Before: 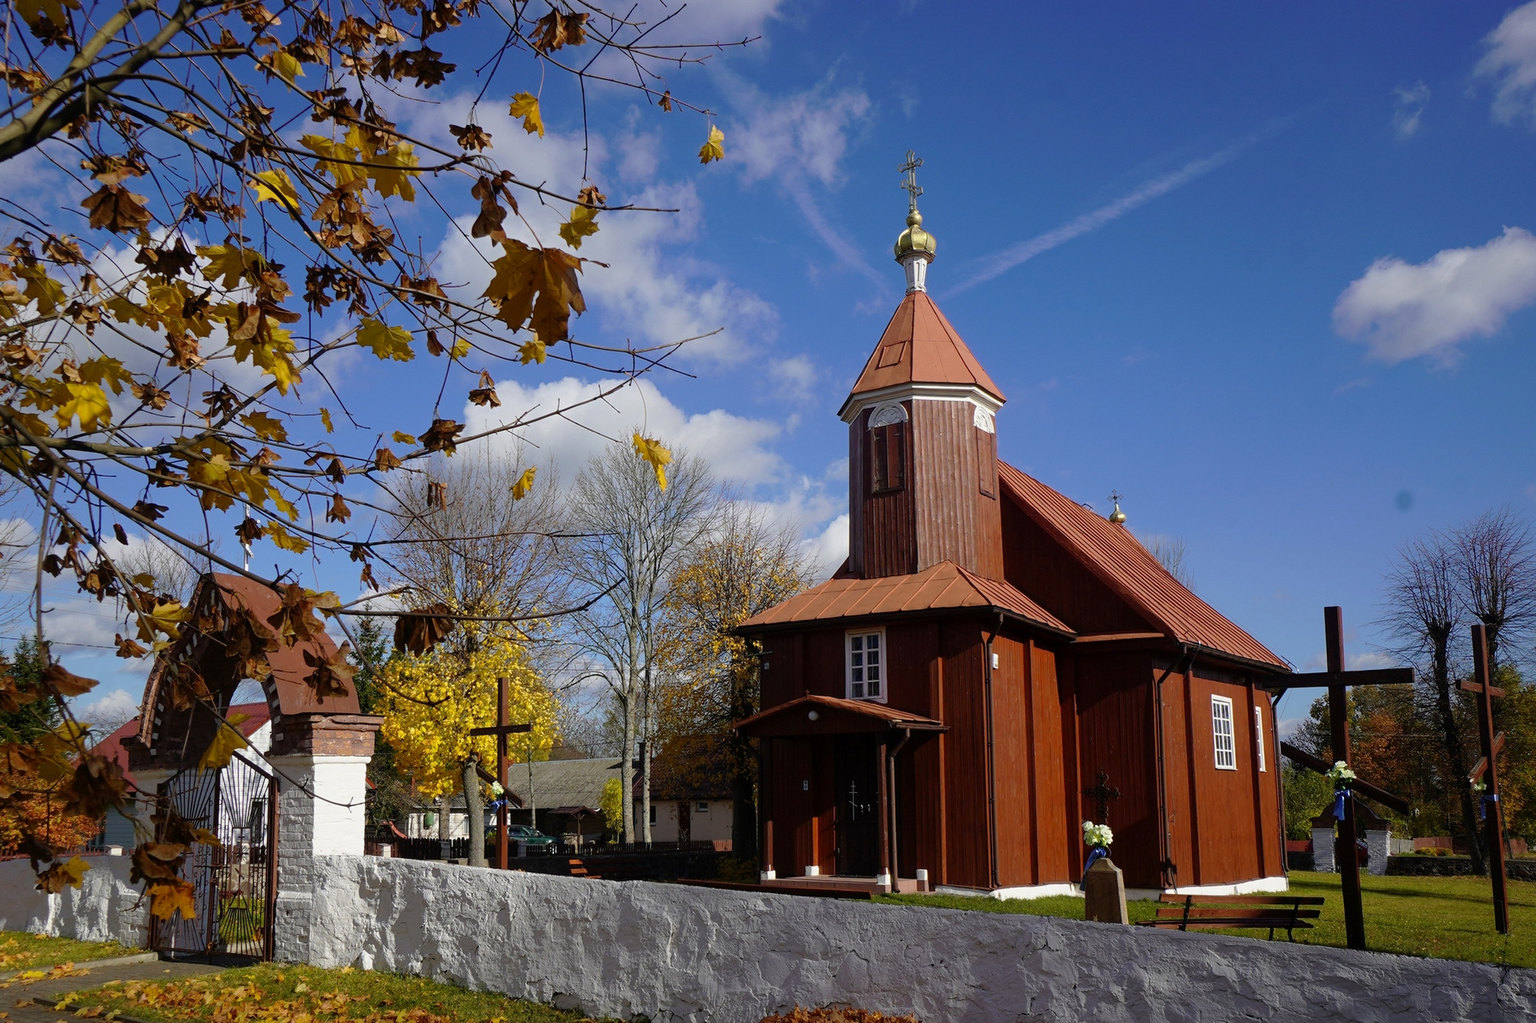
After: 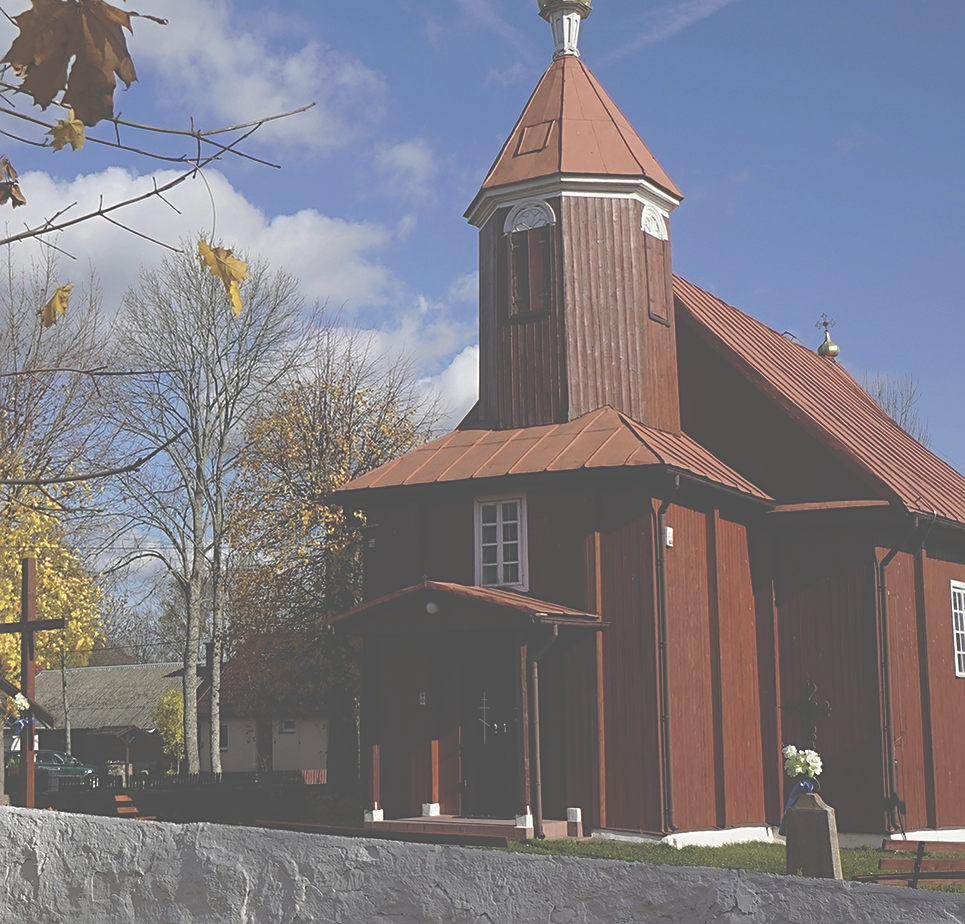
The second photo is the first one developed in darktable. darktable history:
contrast brightness saturation: saturation -0.152
sharpen: on, module defaults
crop: left 31.347%, top 24.396%, right 20.332%, bottom 6.224%
exposure: black level correction -0.087, compensate exposure bias true, compensate highlight preservation false
